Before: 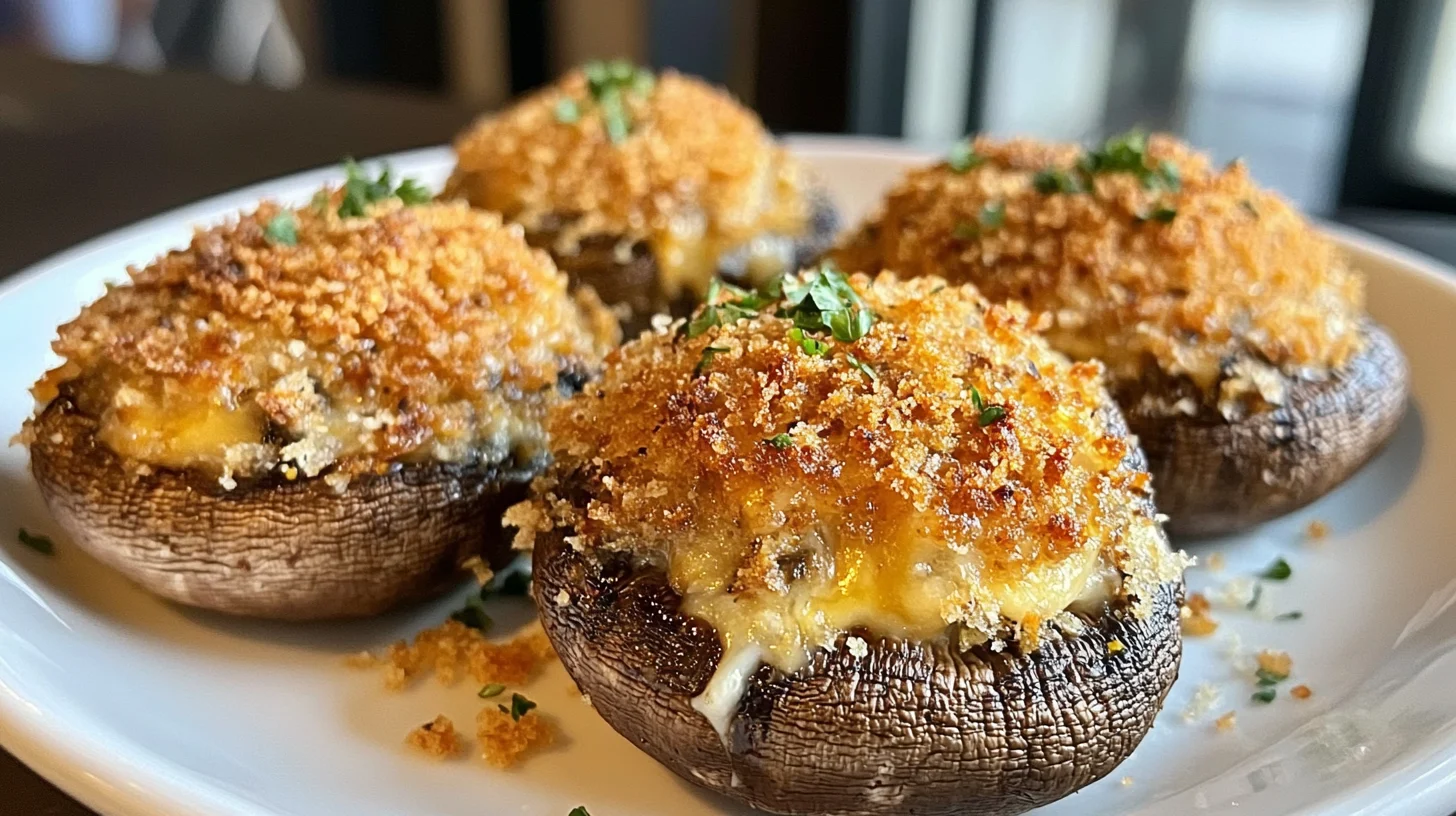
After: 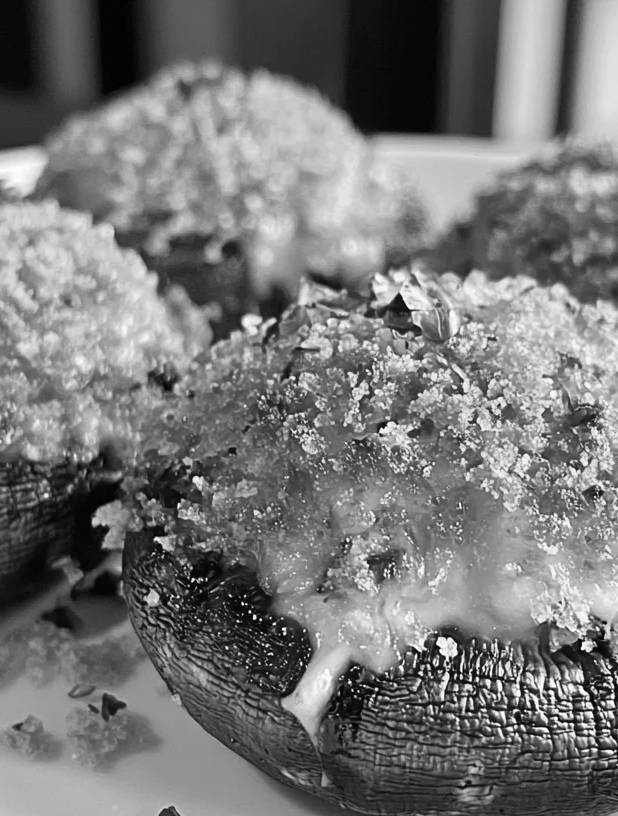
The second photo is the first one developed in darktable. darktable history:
color correction: highlights b* 0.005, saturation 0.239
crop: left 28.197%, right 29.35%
color zones: curves: ch0 [(0, 0.613) (0.01, 0.613) (0.245, 0.448) (0.498, 0.529) (0.642, 0.665) (0.879, 0.777) (0.99, 0.613)]; ch1 [(0, 0) (0.143, 0) (0.286, 0) (0.429, 0) (0.571, 0) (0.714, 0) (0.857, 0)]
